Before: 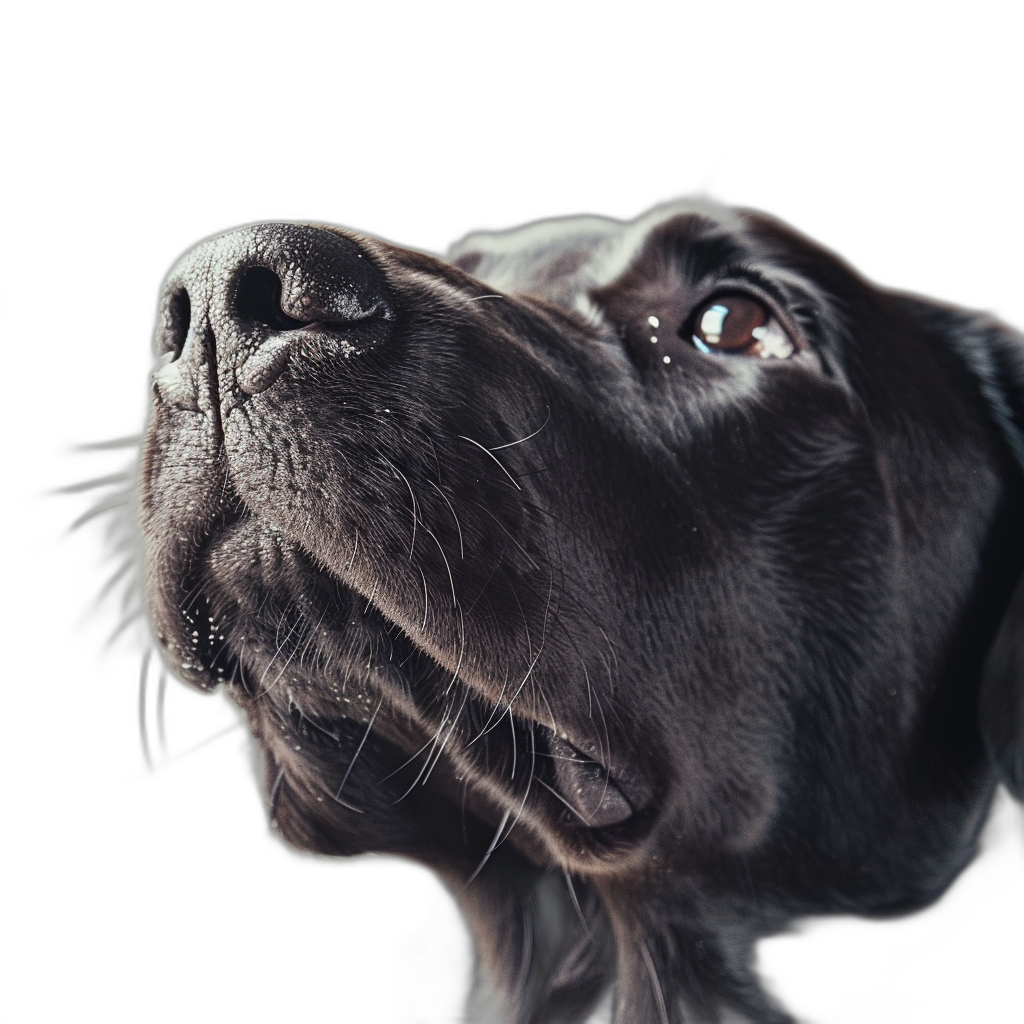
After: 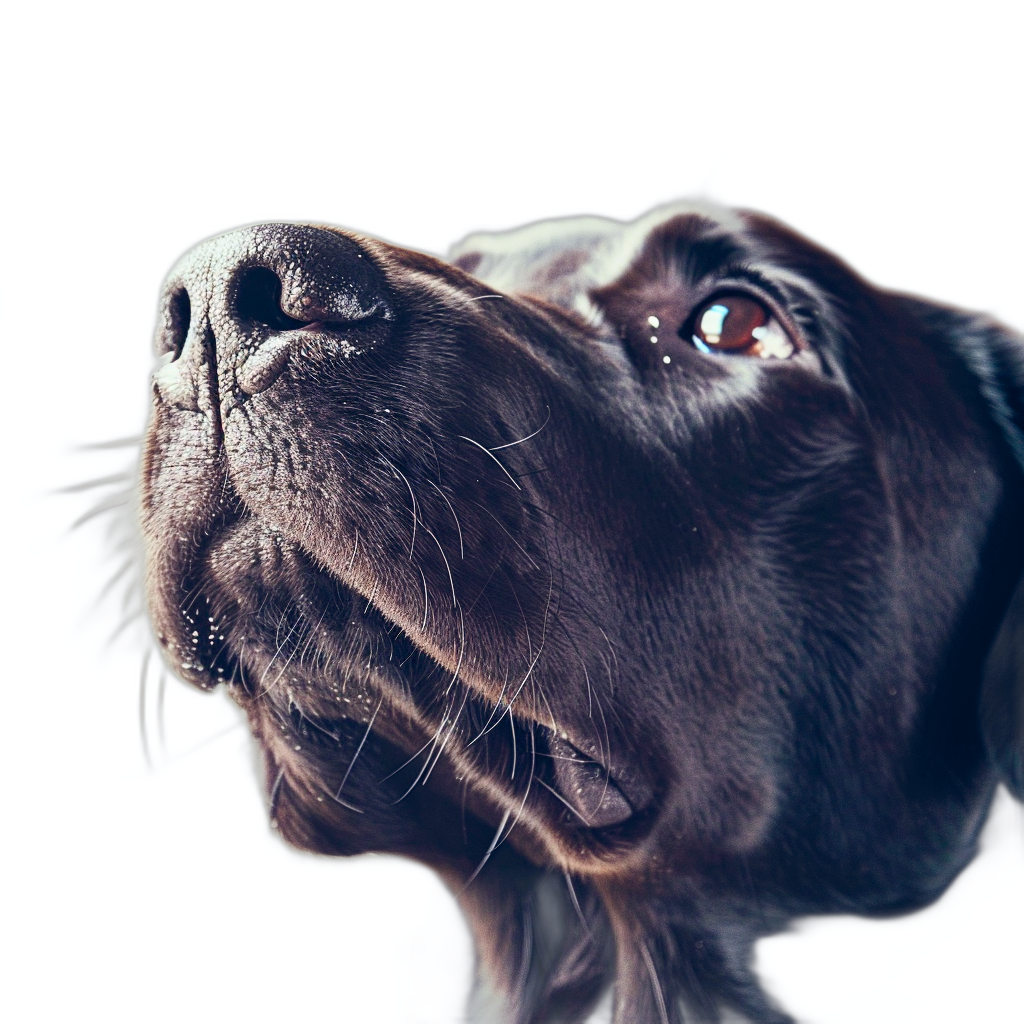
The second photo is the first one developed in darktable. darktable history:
contrast brightness saturation: contrast 0.201, brightness 0.144, saturation 0.137
color balance rgb: global offset › chroma 0.1%, global offset › hue 253.99°, perceptual saturation grading › global saturation 27.291%, perceptual saturation grading › highlights -27.775%, perceptual saturation grading › mid-tones 15.355%, perceptual saturation grading › shadows 33.882%, global vibrance 30.026%
